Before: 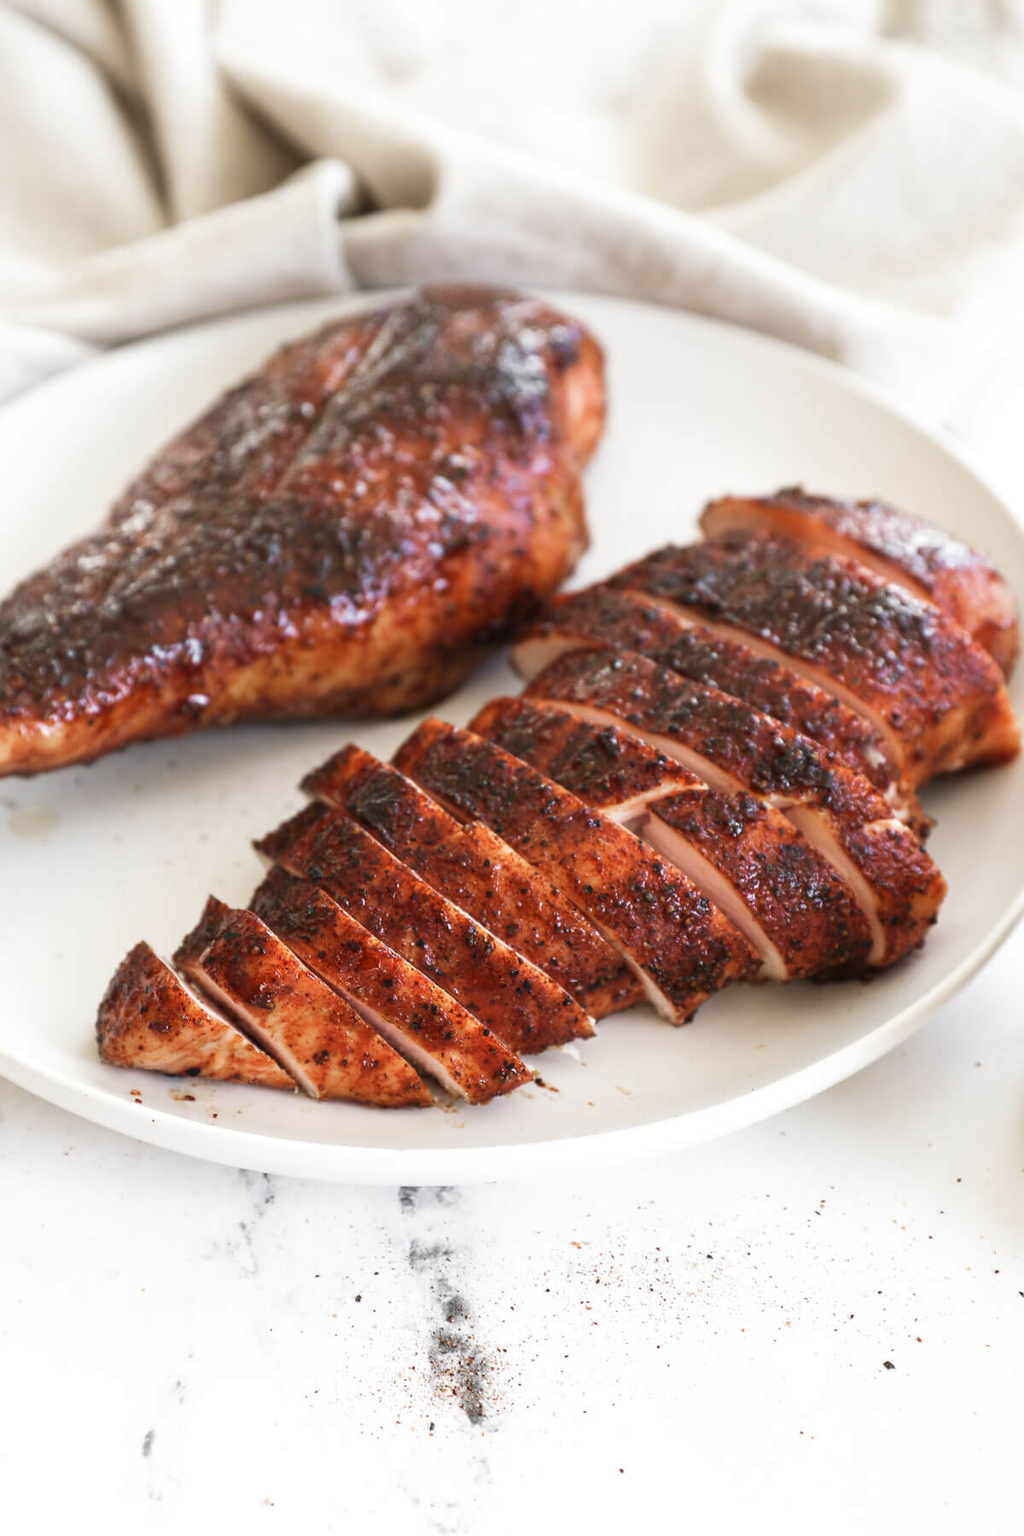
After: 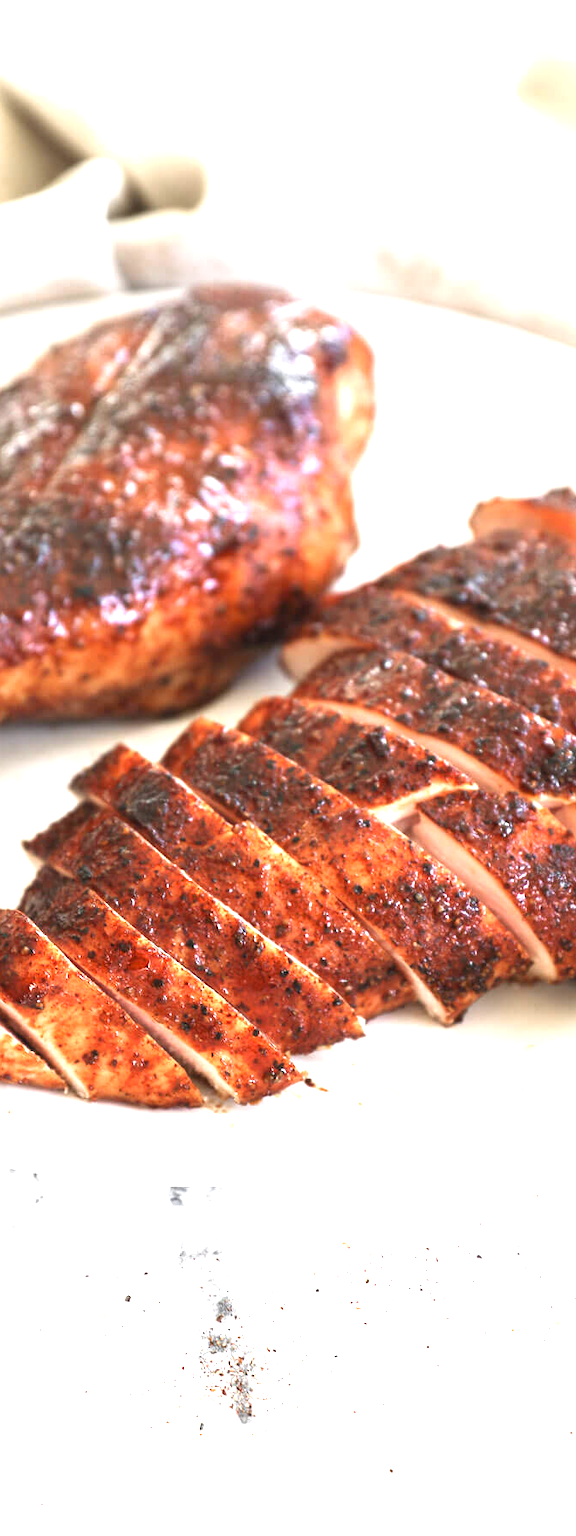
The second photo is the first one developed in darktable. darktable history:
exposure: black level correction 0, exposure 1.198 EV, compensate exposure bias true, compensate highlight preservation false
crop and rotate: left 22.516%, right 21.234%
